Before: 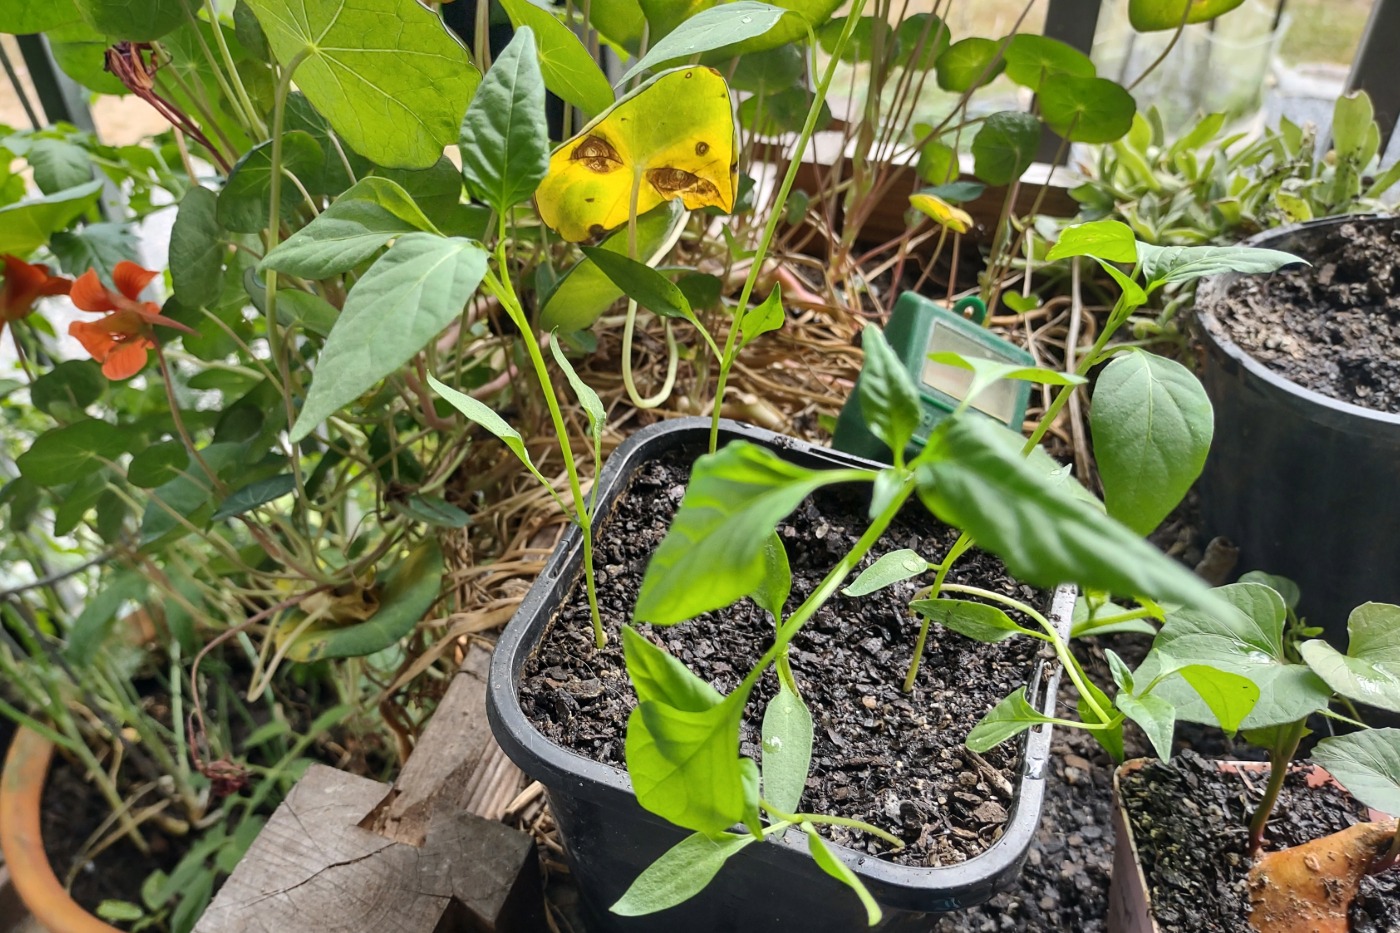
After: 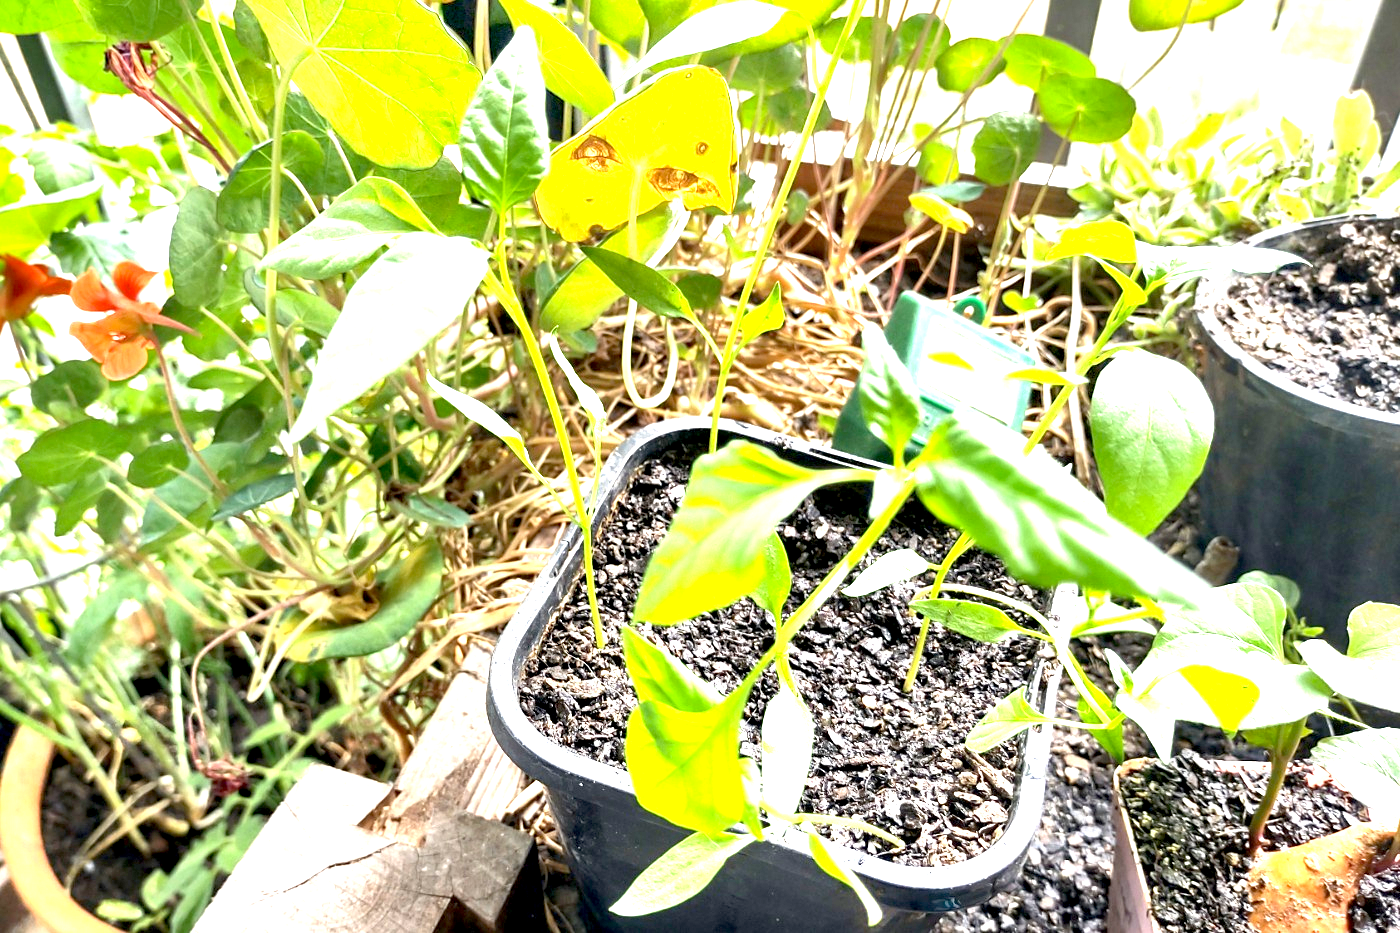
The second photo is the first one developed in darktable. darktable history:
exposure: black level correction 0.005, exposure 2.072 EV, compensate highlight preservation false
